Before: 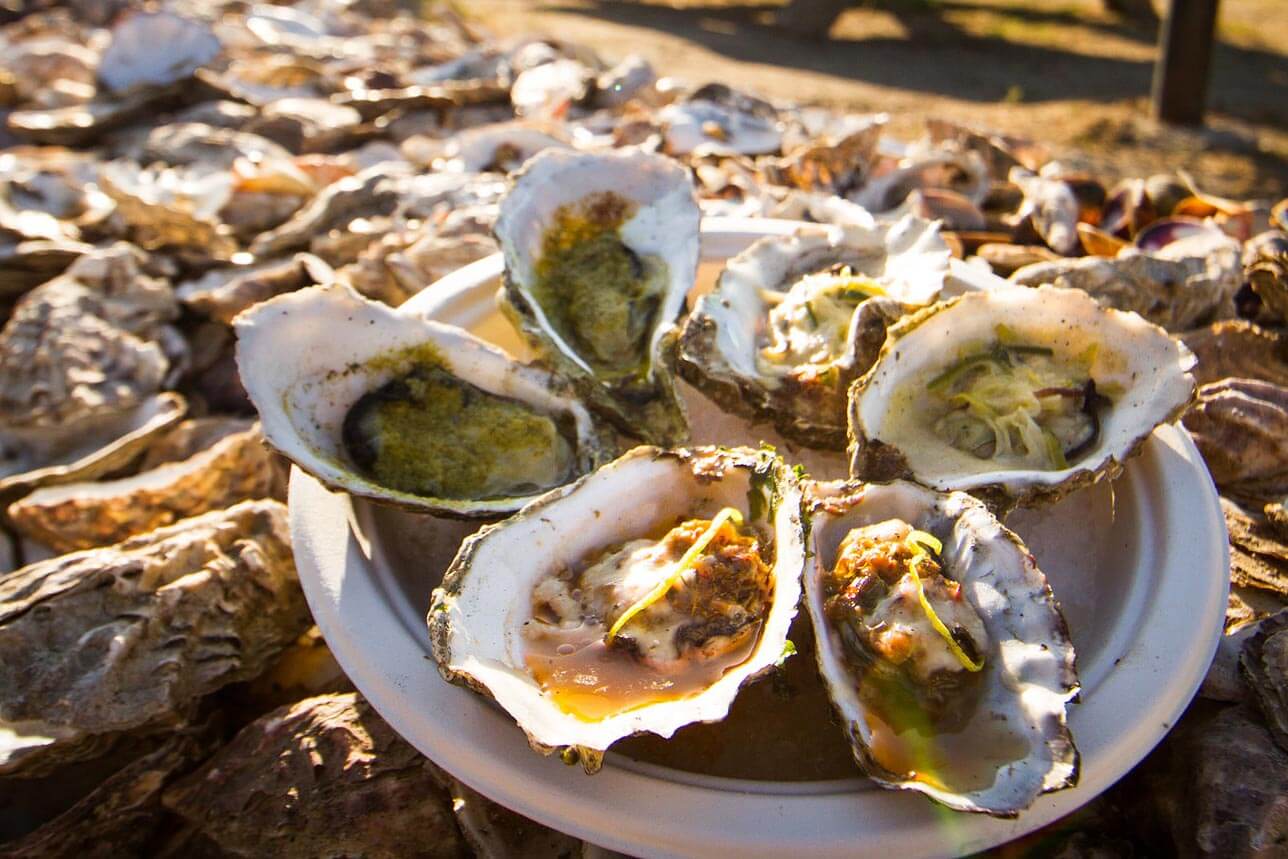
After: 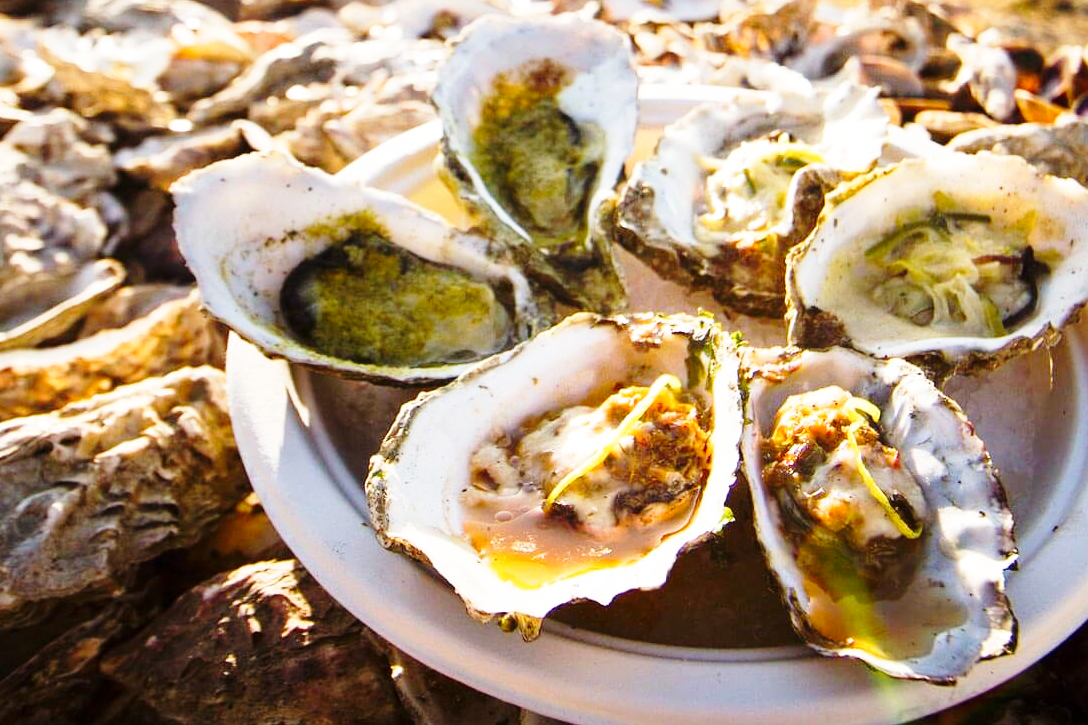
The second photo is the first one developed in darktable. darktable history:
crop and rotate: left 4.842%, top 15.51%, right 10.668%
base curve: curves: ch0 [(0, 0) (0.028, 0.03) (0.121, 0.232) (0.46, 0.748) (0.859, 0.968) (1, 1)], preserve colors none
